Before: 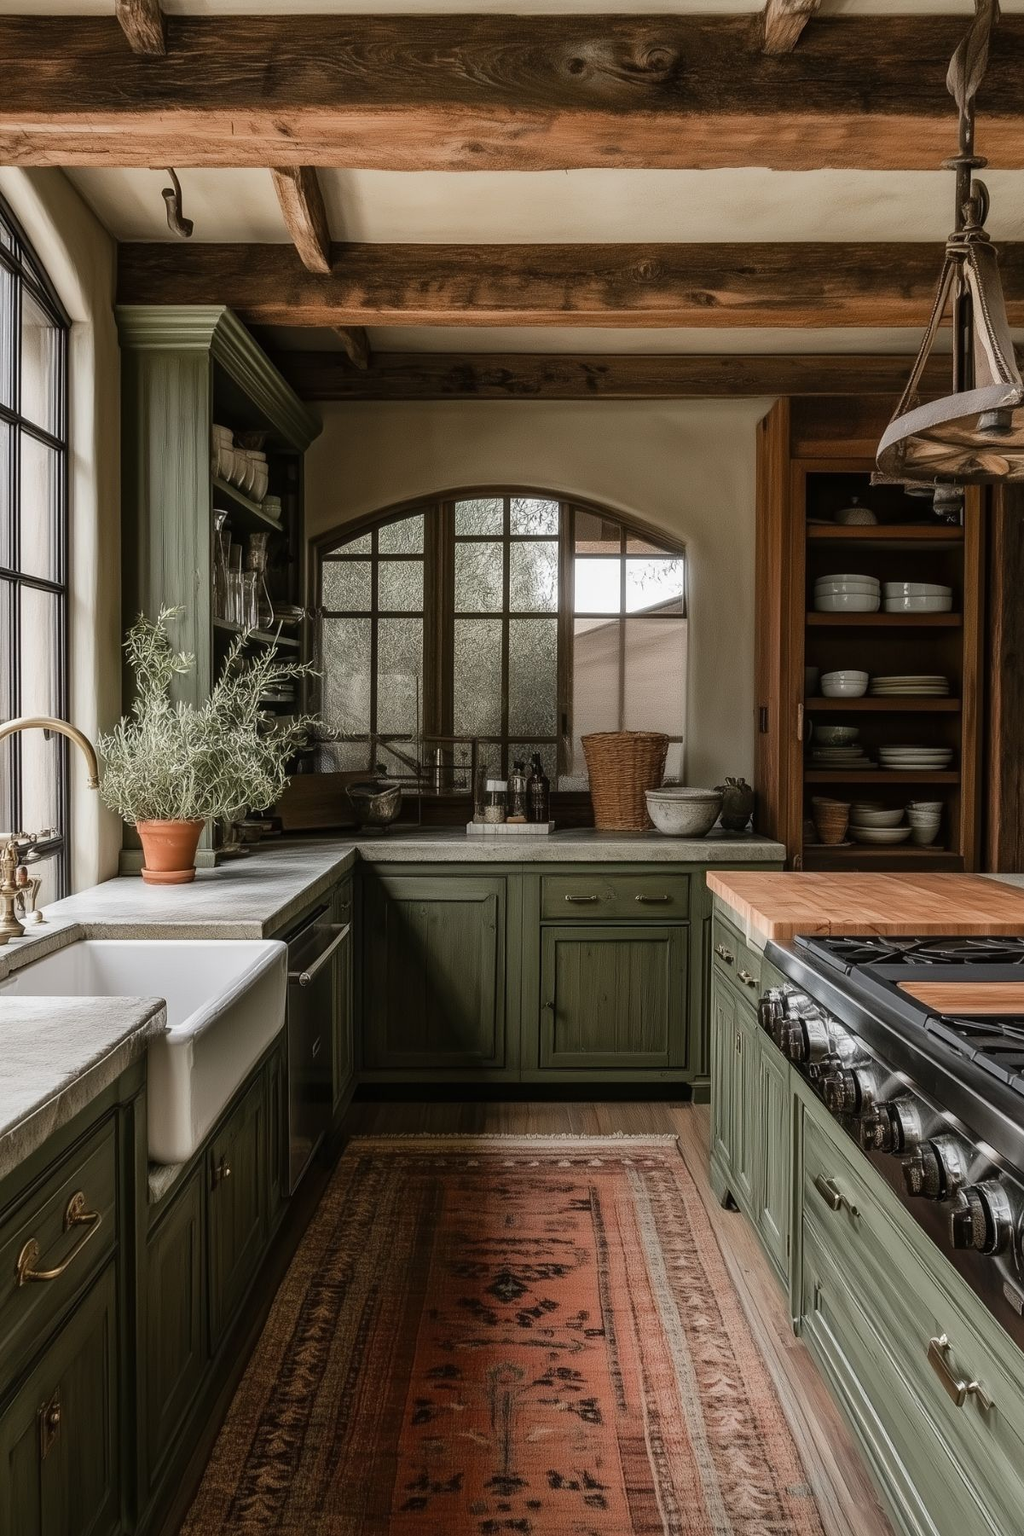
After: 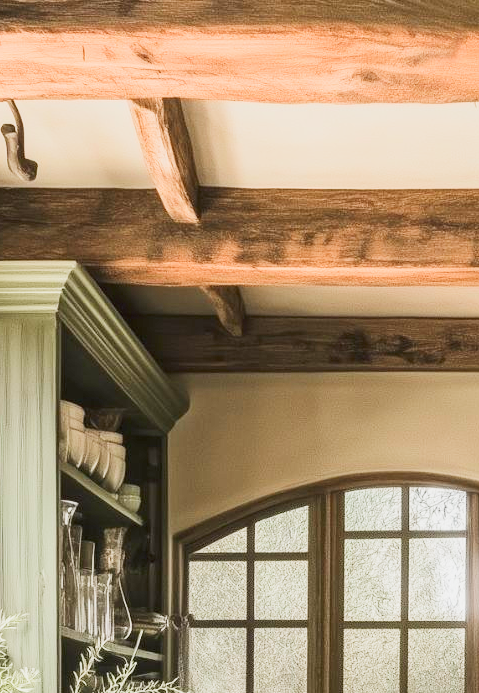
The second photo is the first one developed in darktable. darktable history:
filmic rgb: black relative exposure -16 EV, white relative exposure 6.11 EV, hardness 5.22, preserve chrominance RGB euclidean norm, color science v5 (2021), contrast in shadows safe, contrast in highlights safe
crop: left 15.75%, top 5.439%, right 44.311%, bottom 56.074%
exposure: black level correction 0, exposure 2.372 EV, compensate highlight preservation false
